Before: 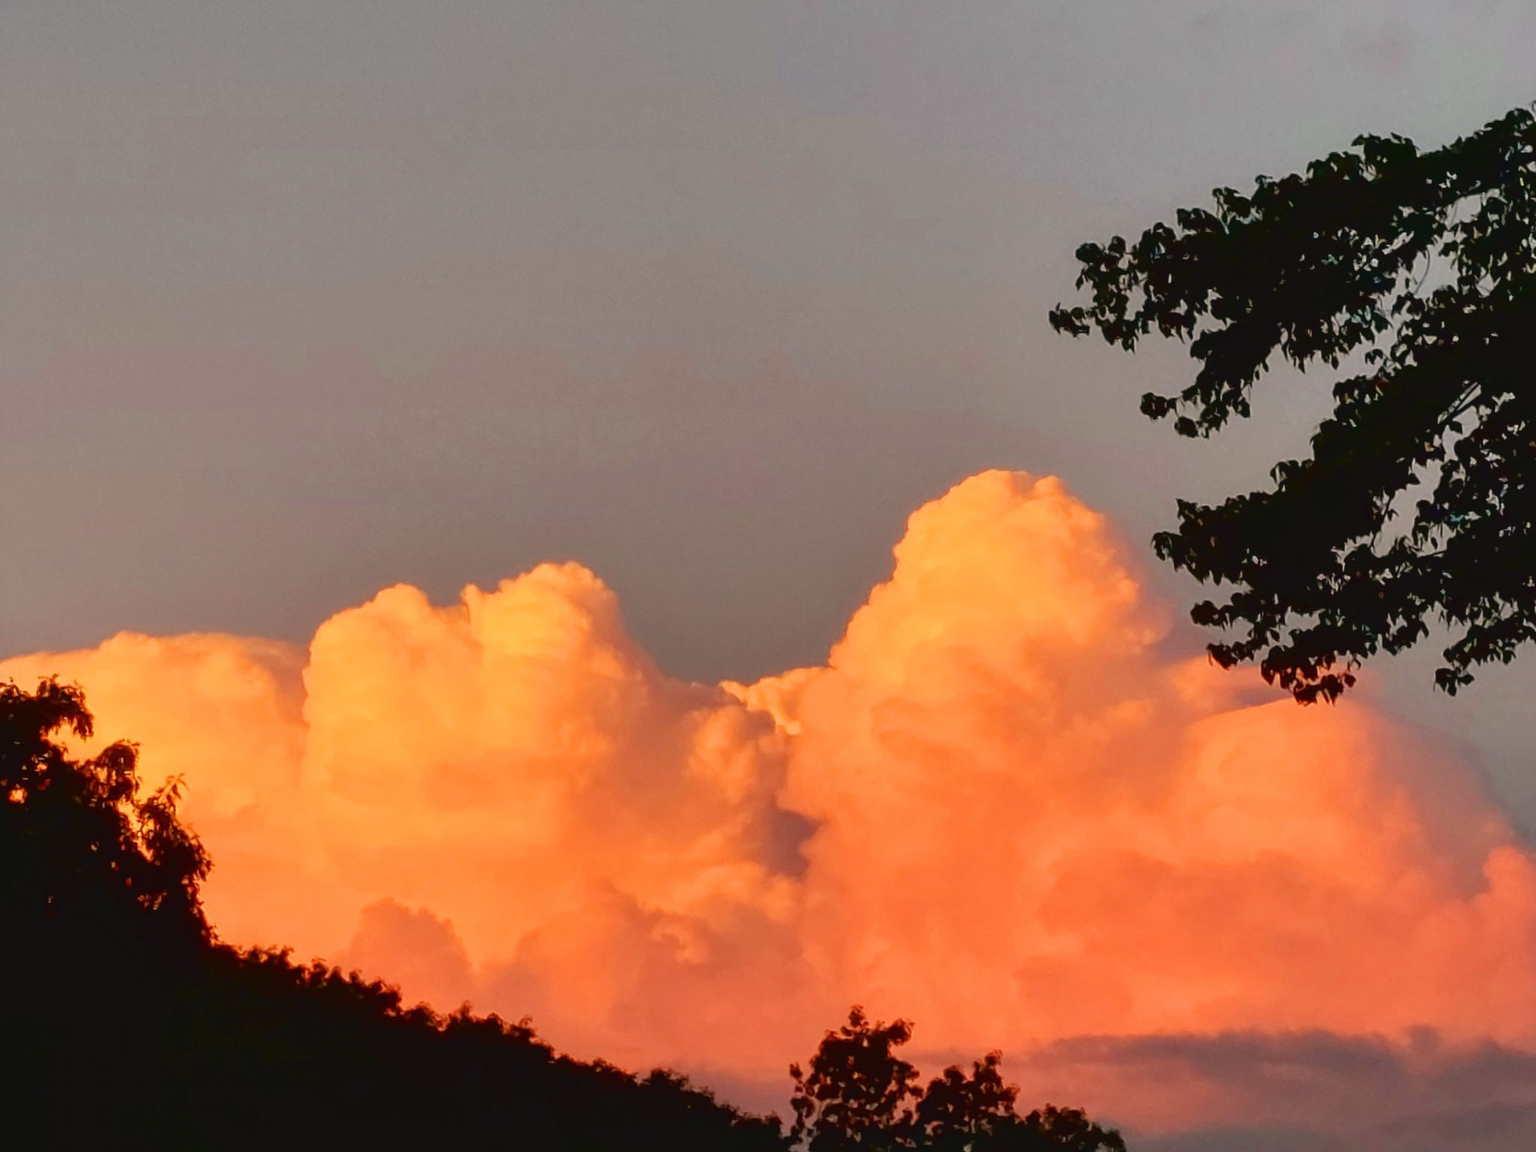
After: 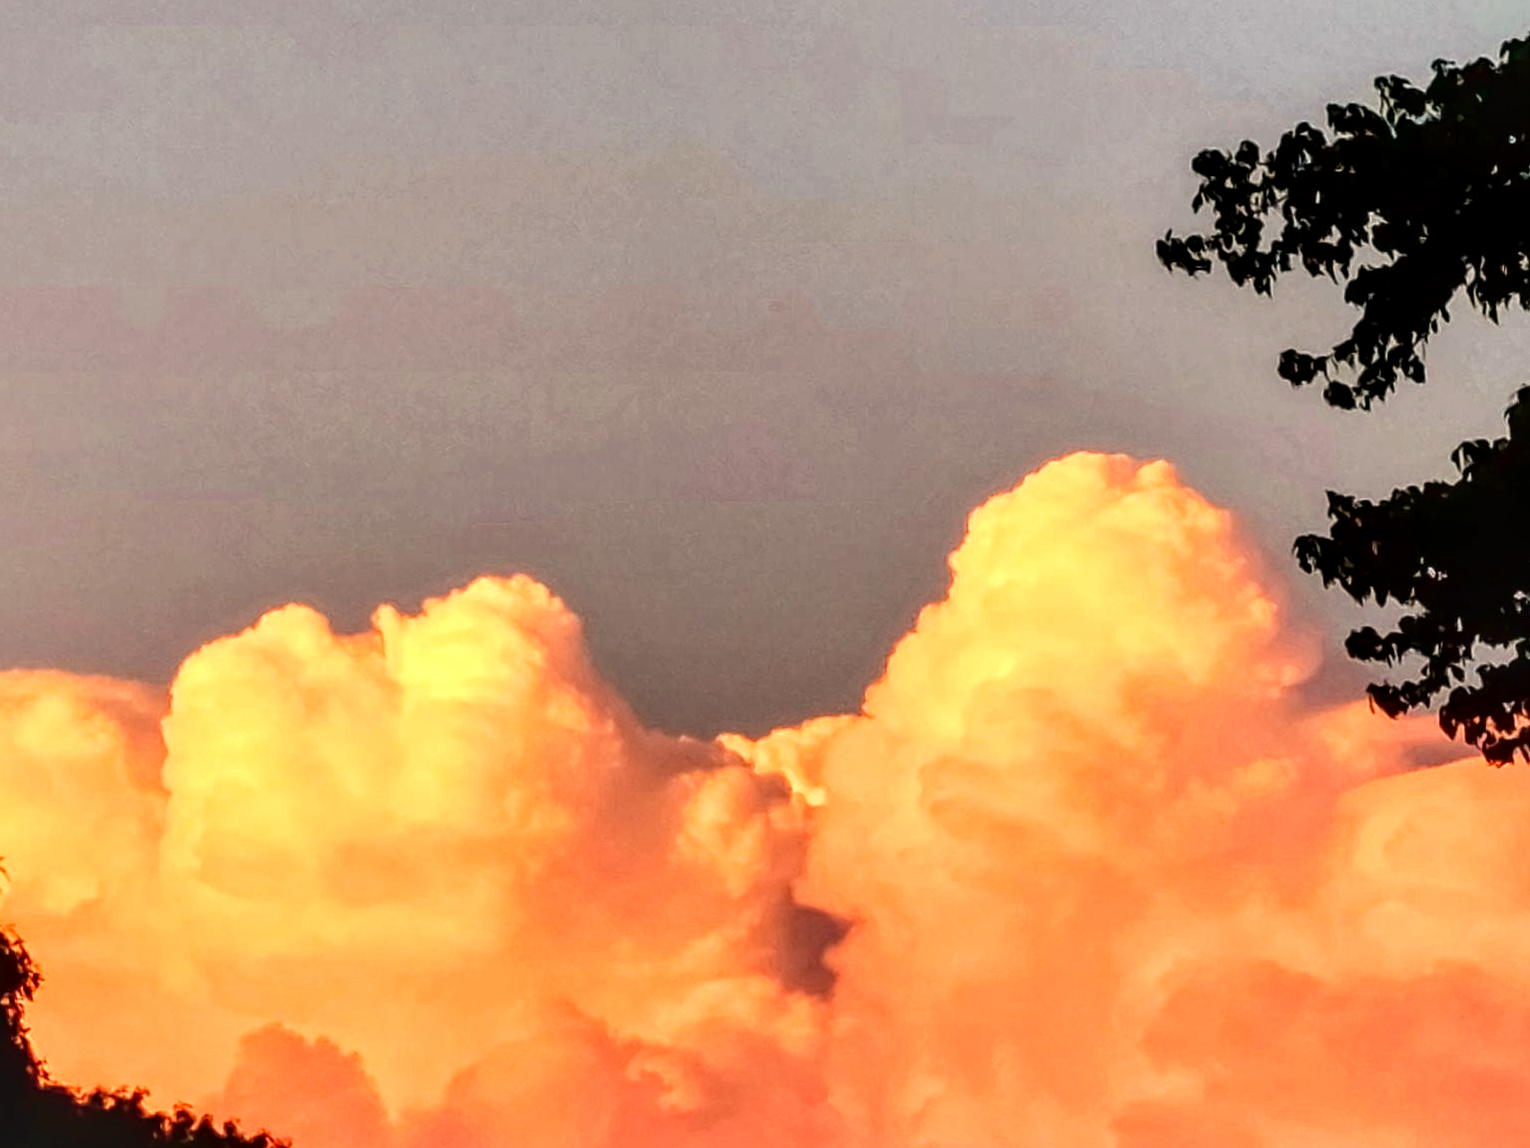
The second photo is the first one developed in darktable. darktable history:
exposure: exposure 0.127 EV, compensate highlight preservation false
tone equalizer: -8 EV -0.75 EV, -7 EV -0.7 EV, -6 EV -0.6 EV, -5 EV -0.4 EV, -3 EV 0.4 EV, -2 EV 0.6 EV, -1 EV 0.7 EV, +0 EV 0.75 EV, edges refinement/feathering 500, mask exposure compensation -1.57 EV, preserve details no
local contrast: detail 150%
crop and rotate: left 11.831%, top 11.346%, right 13.429%, bottom 13.899%
